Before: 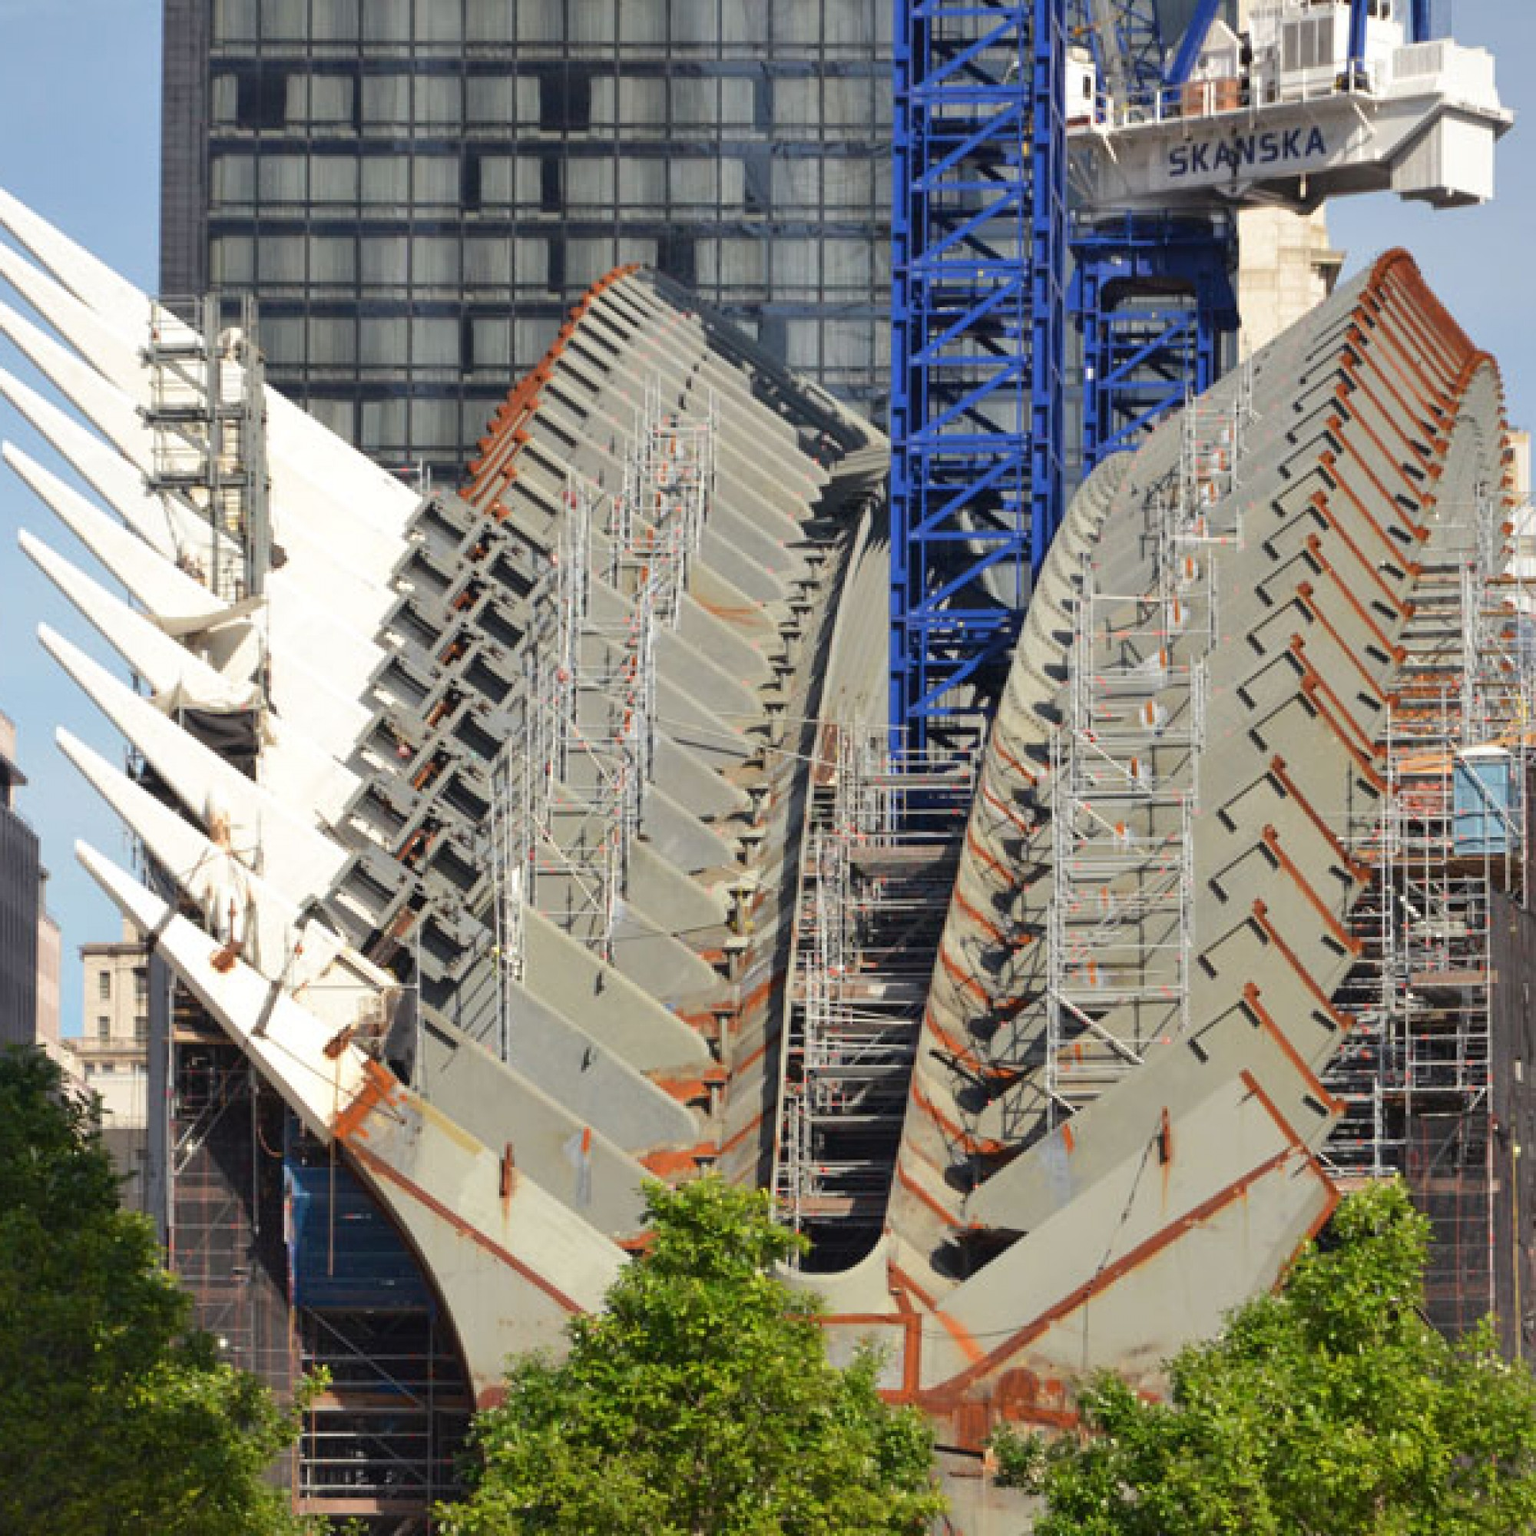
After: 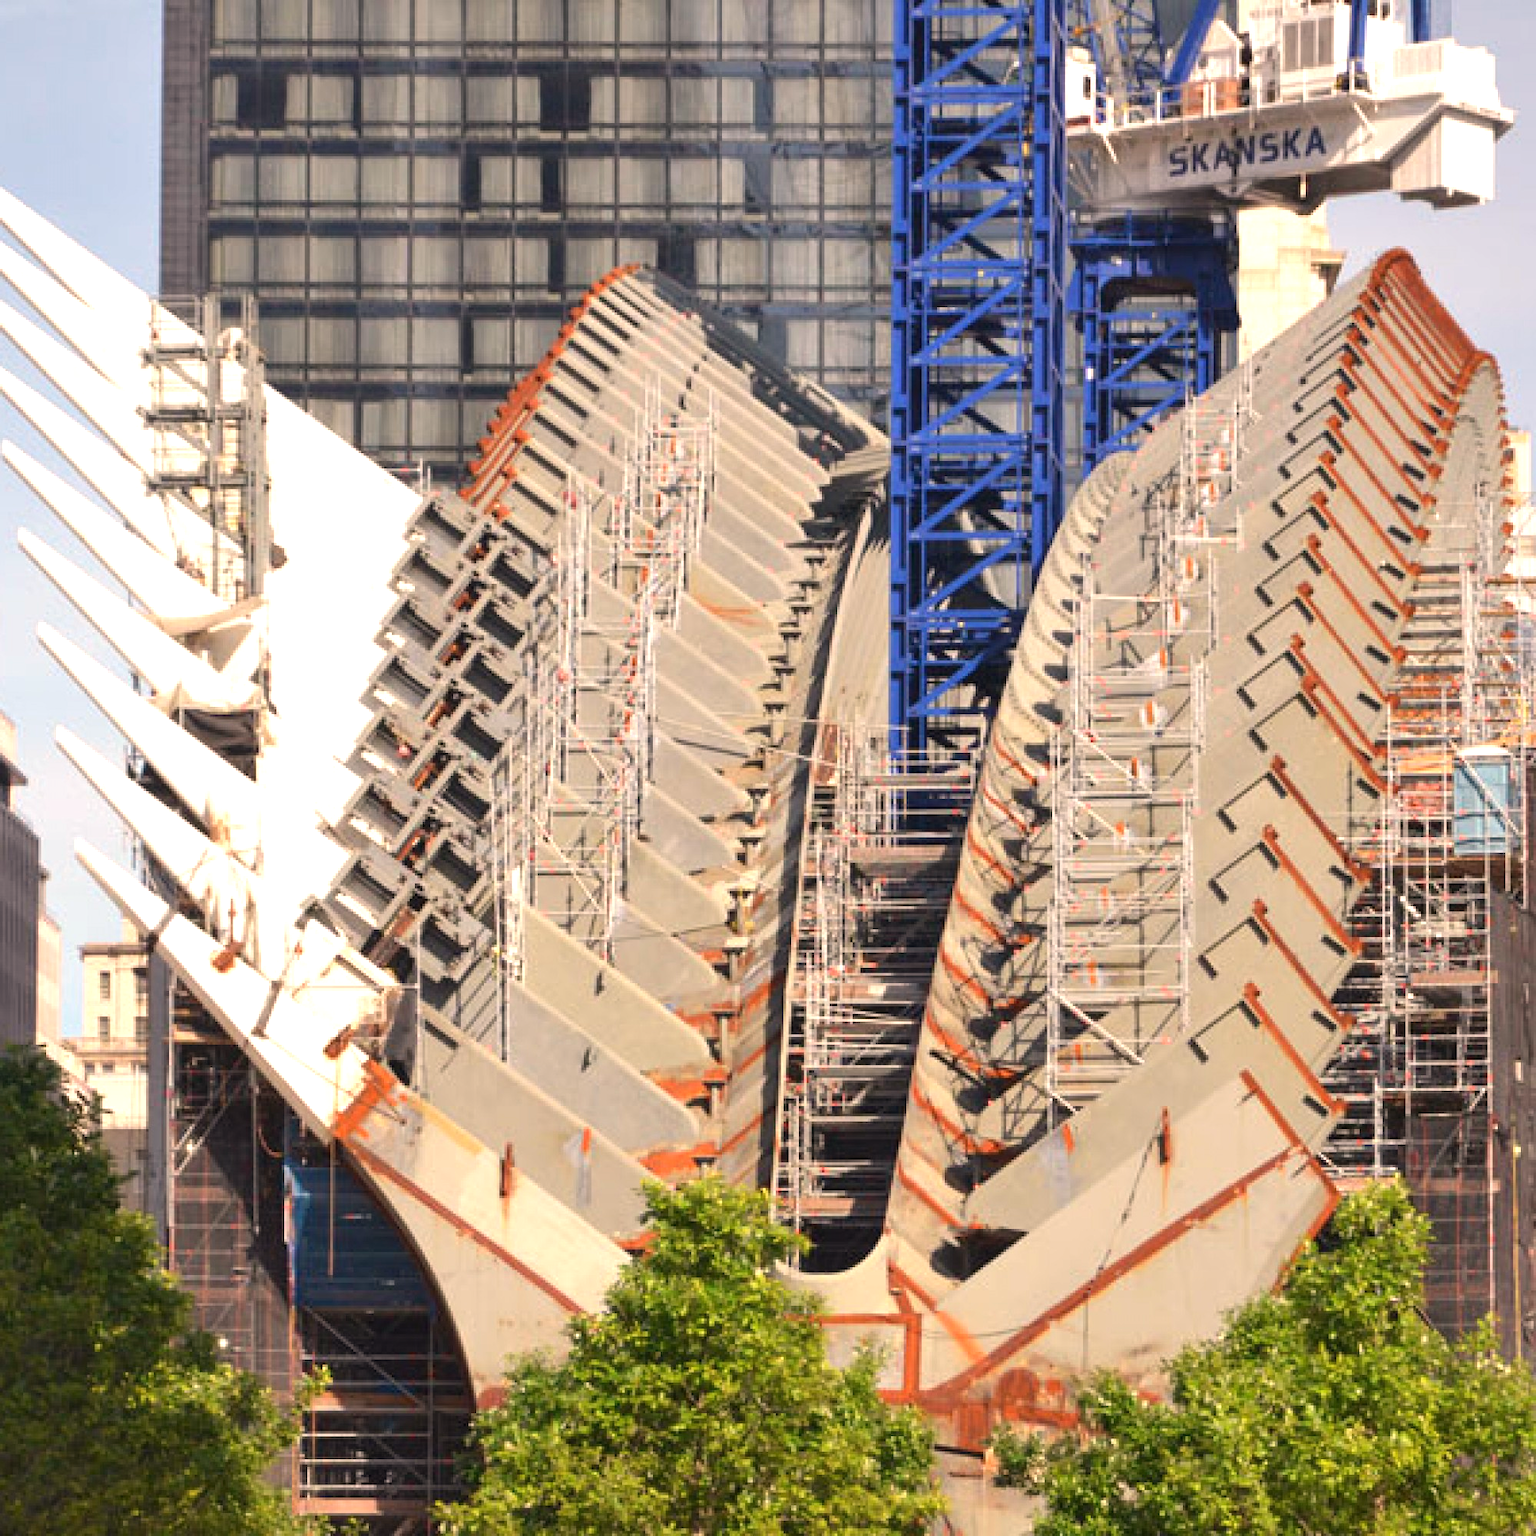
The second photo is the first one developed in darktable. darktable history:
exposure: black level correction 0, exposure 0.5 EV, compensate exposure bias true, compensate highlight preservation false
white balance: red 1.127, blue 0.943
